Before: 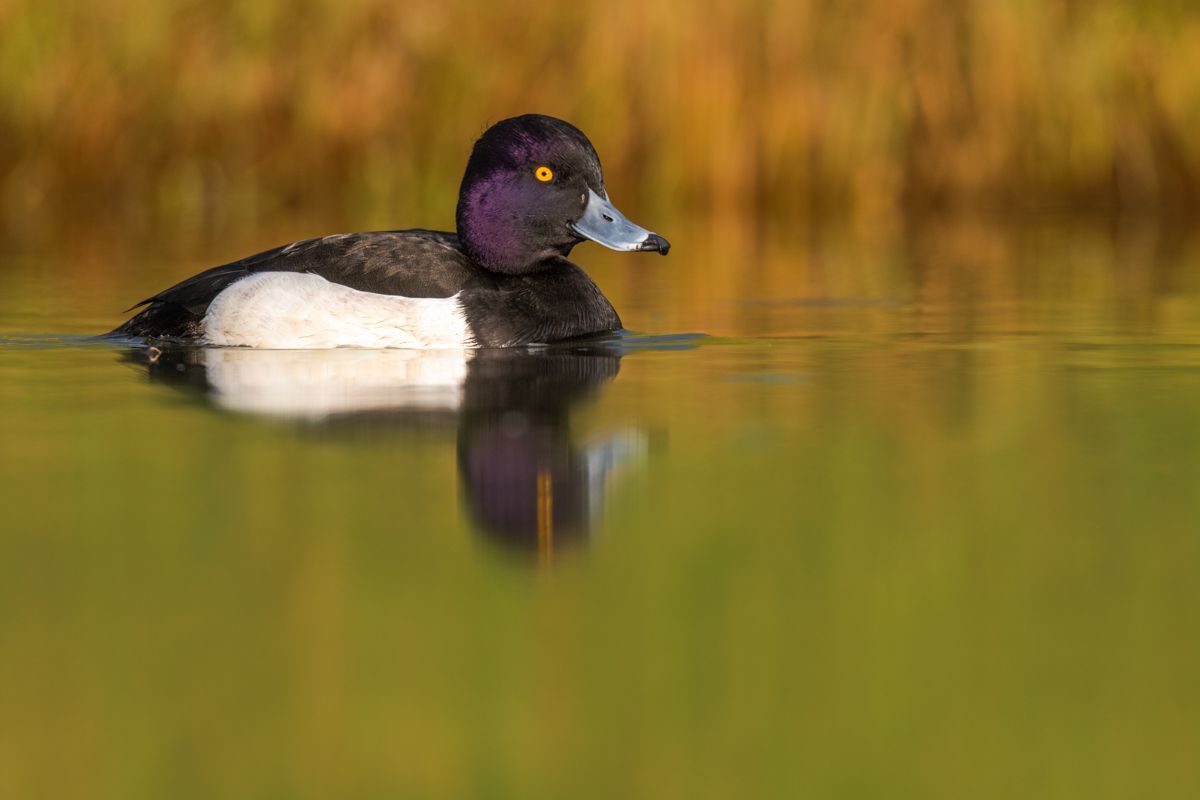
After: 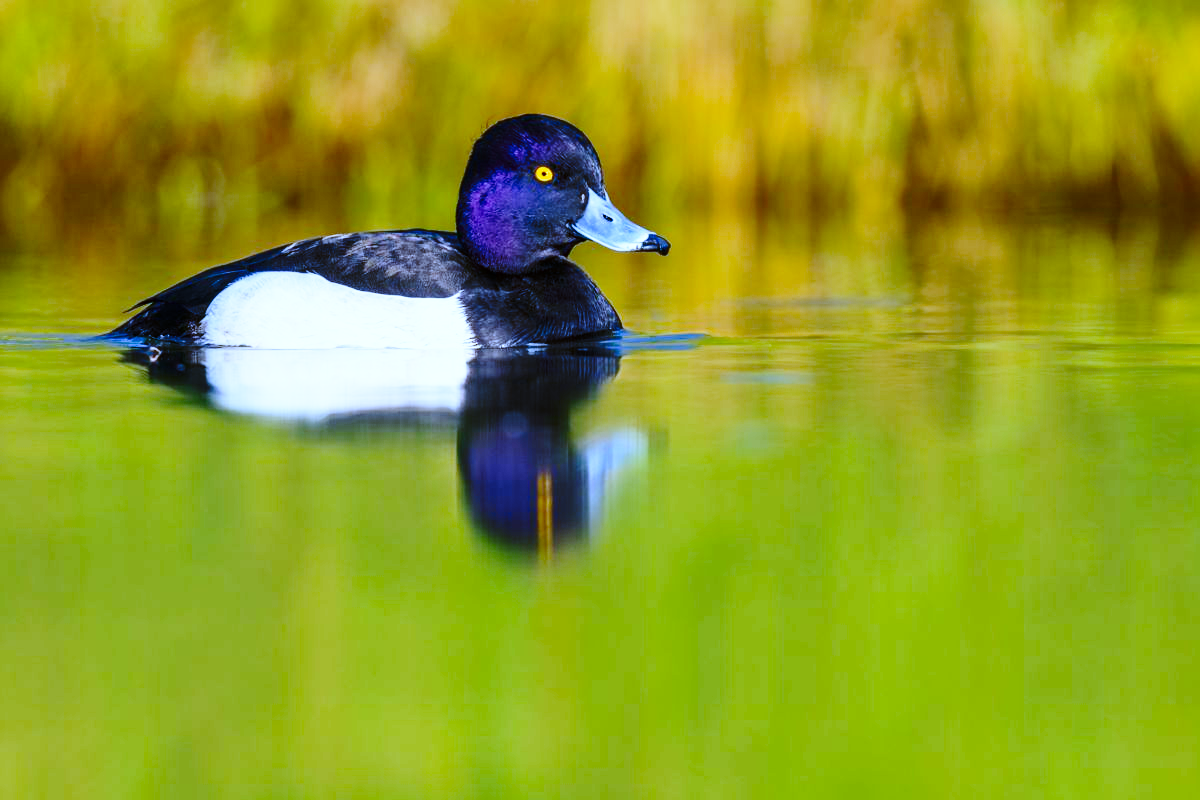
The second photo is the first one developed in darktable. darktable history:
base curve: curves: ch0 [(0, 0) (0.032, 0.037) (0.105, 0.228) (0.435, 0.76) (0.856, 0.983) (1, 1)], preserve colors none
contrast brightness saturation: contrast 0.18, saturation 0.3
white balance: red 0.766, blue 1.537
